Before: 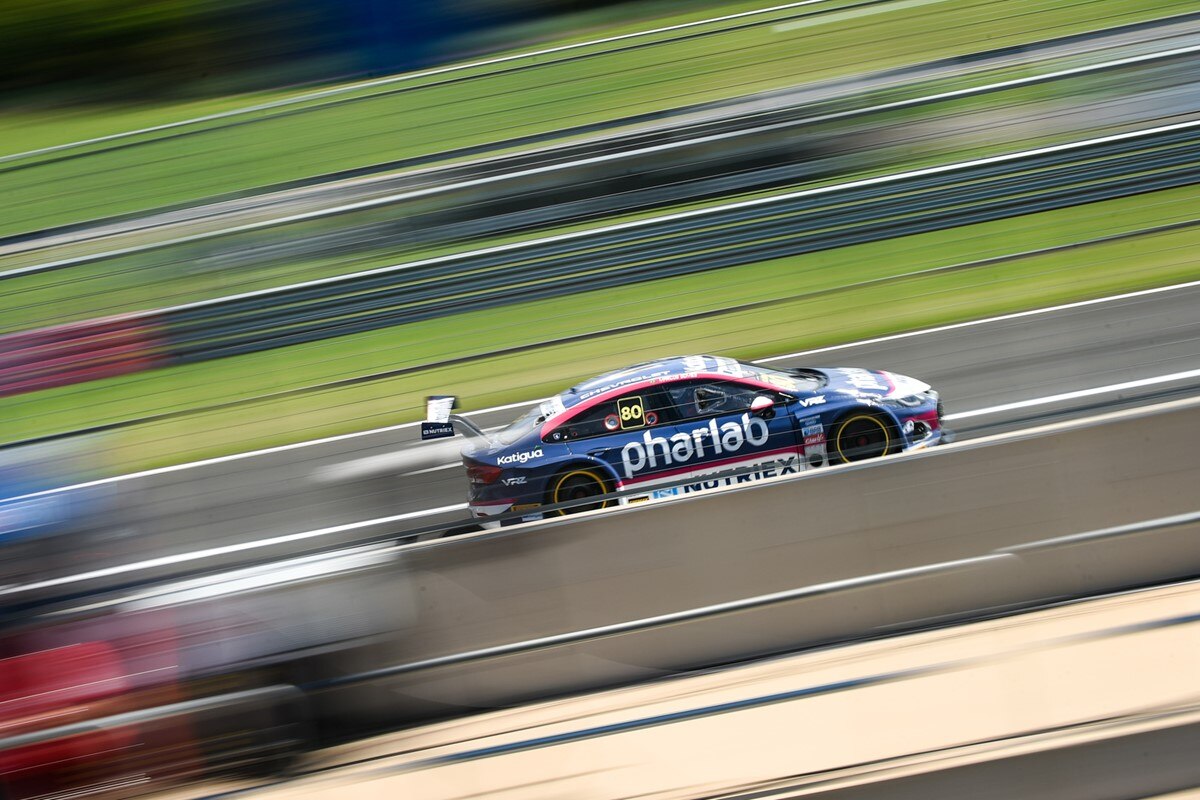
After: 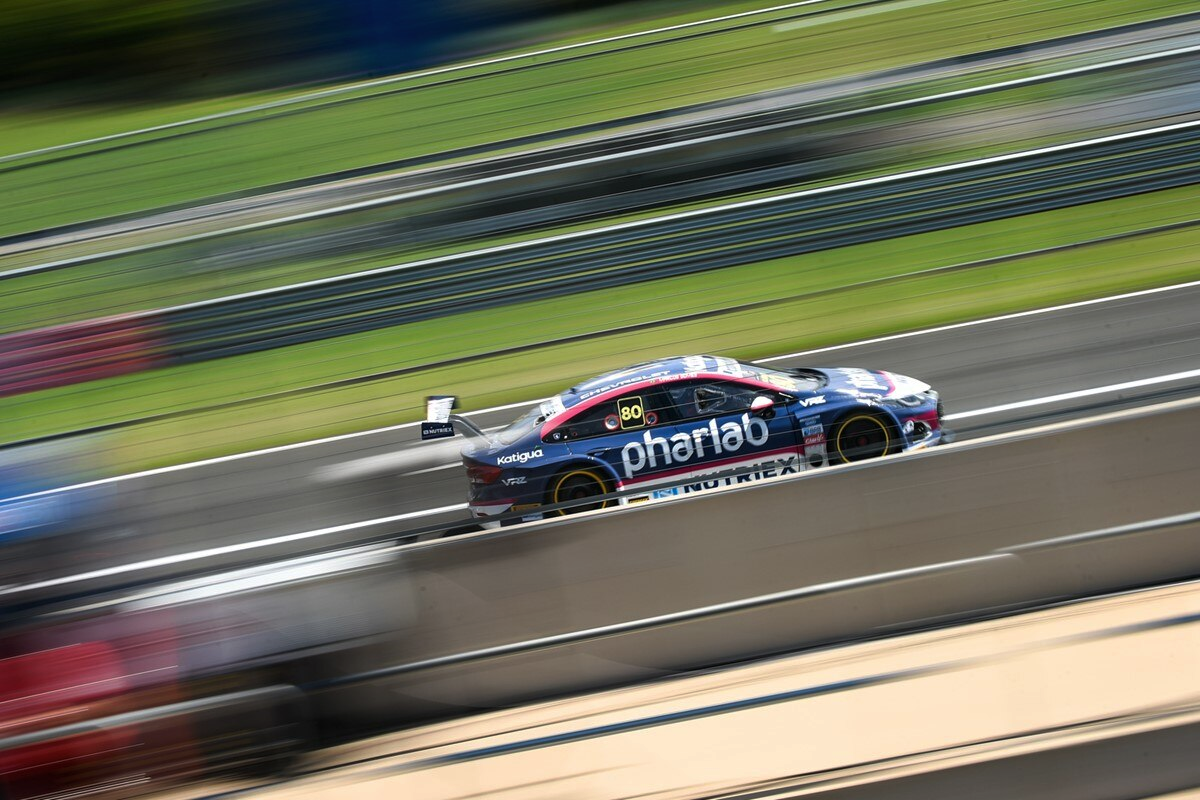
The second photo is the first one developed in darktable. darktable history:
tone curve: curves: ch0 [(0, 0) (0.8, 0.757) (1, 1)], preserve colors none
